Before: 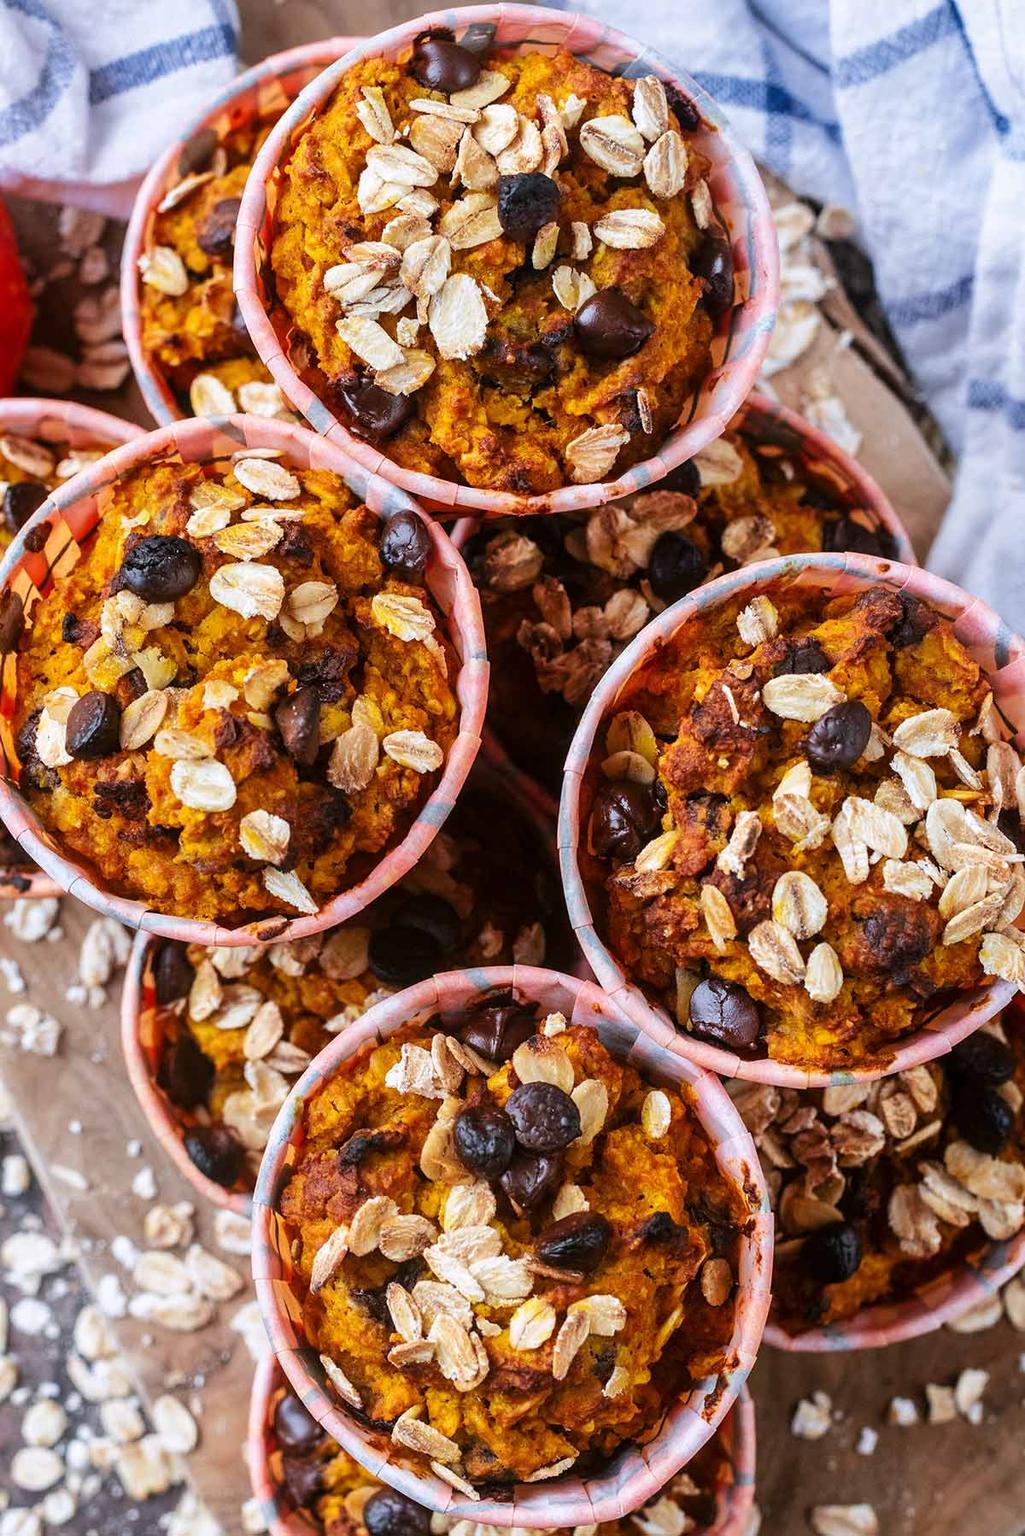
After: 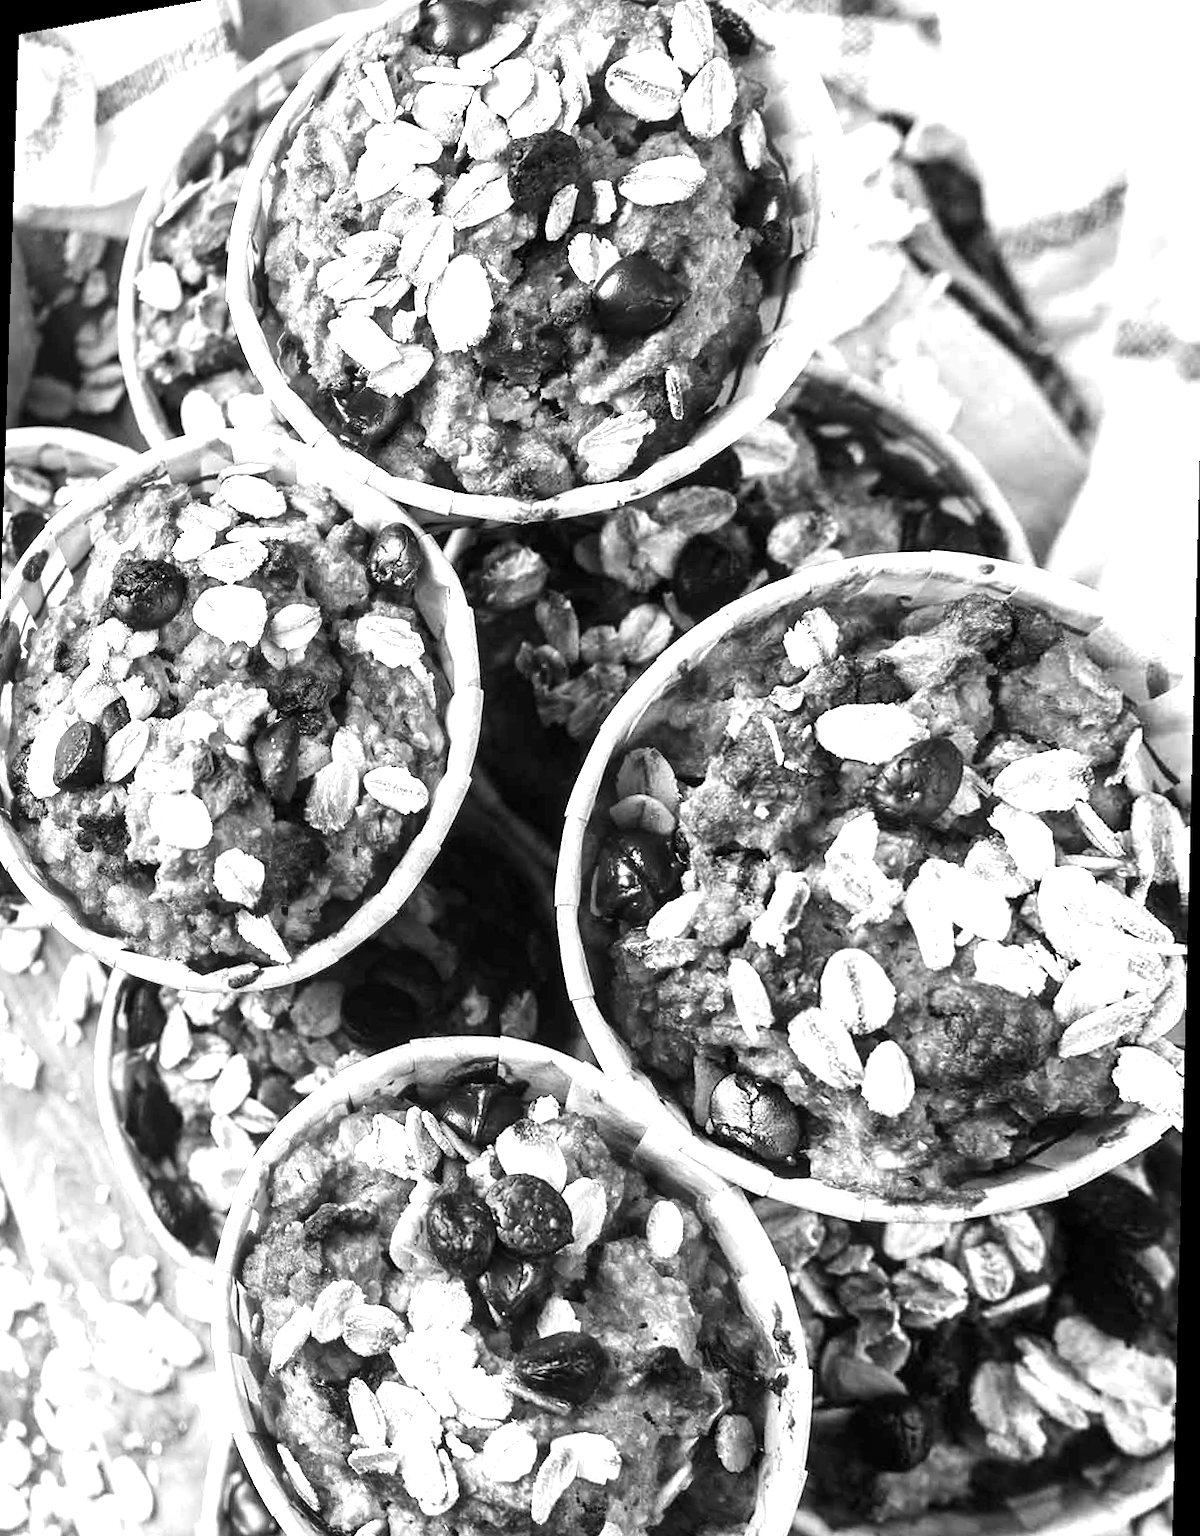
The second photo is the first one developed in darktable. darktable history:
tone equalizer: -8 EV -0.417 EV, -7 EV -0.389 EV, -6 EV -0.333 EV, -5 EV -0.222 EV, -3 EV 0.222 EV, -2 EV 0.333 EV, -1 EV 0.389 EV, +0 EV 0.417 EV, edges refinement/feathering 500, mask exposure compensation -1.57 EV, preserve details no
exposure: exposure 0.943 EV, compensate highlight preservation false
monochrome: a -3.63, b -0.465
rotate and perspective: rotation 1.69°, lens shift (vertical) -0.023, lens shift (horizontal) -0.291, crop left 0.025, crop right 0.988, crop top 0.092, crop bottom 0.842
